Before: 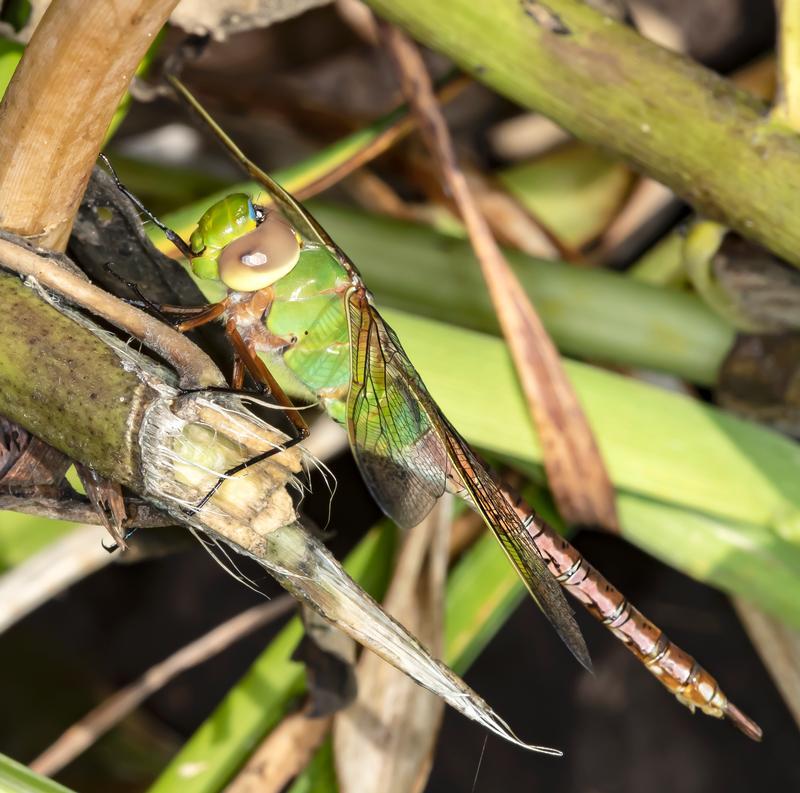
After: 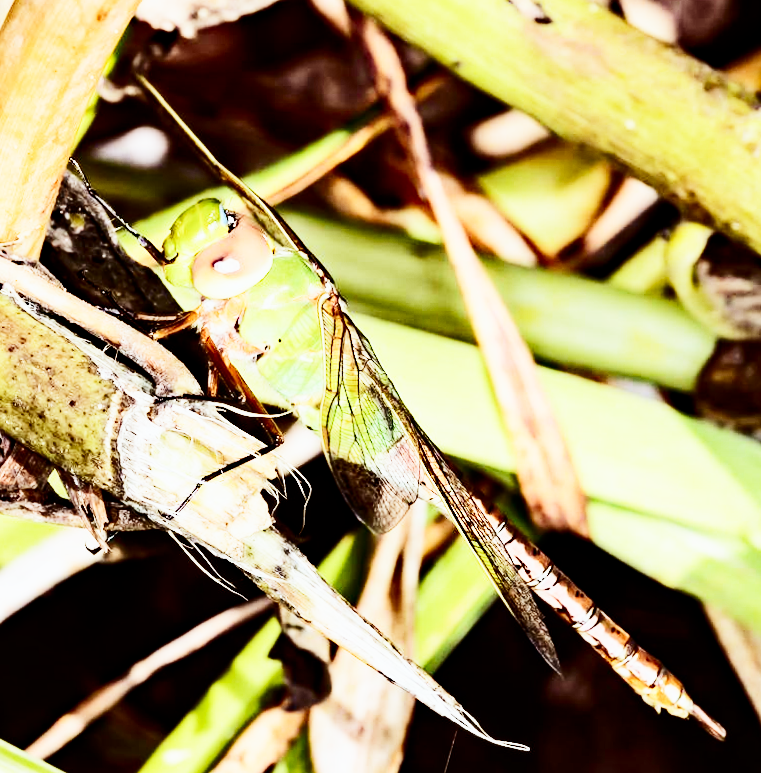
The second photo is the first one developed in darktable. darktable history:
exposure: black level correction 0.001, exposure 1.129 EV, compensate exposure bias true, compensate highlight preservation false
rotate and perspective: rotation 0.074°, lens shift (vertical) 0.096, lens shift (horizontal) -0.041, crop left 0.043, crop right 0.952, crop top 0.024, crop bottom 0.979
tone equalizer: -8 EV -0.75 EV, -7 EV -0.7 EV, -6 EV -0.6 EV, -5 EV -0.4 EV, -3 EV 0.4 EV, -2 EV 0.6 EV, -1 EV 0.7 EV, +0 EV 0.75 EV, edges refinement/feathering 500, mask exposure compensation -1.57 EV, preserve details no
sigmoid: skew -0.2, preserve hue 0%, red attenuation 0.1, red rotation 0.035, green attenuation 0.1, green rotation -0.017, blue attenuation 0.15, blue rotation -0.052, base primaries Rec2020
shadows and highlights: radius 331.84, shadows 53.55, highlights -100, compress 94.63%, highlights color adjustment 73.23%, soften with gaussian
contrast brightness saturation: contrast 0.28
haze removal: strength 0.4, distance 0.22, compatibility mode true, adaptive false
rgb levels: mode RGB, independent channels, levels [[0, 0.5, 1], [0, 0.521, 1], [0, 0.536, 1]]
